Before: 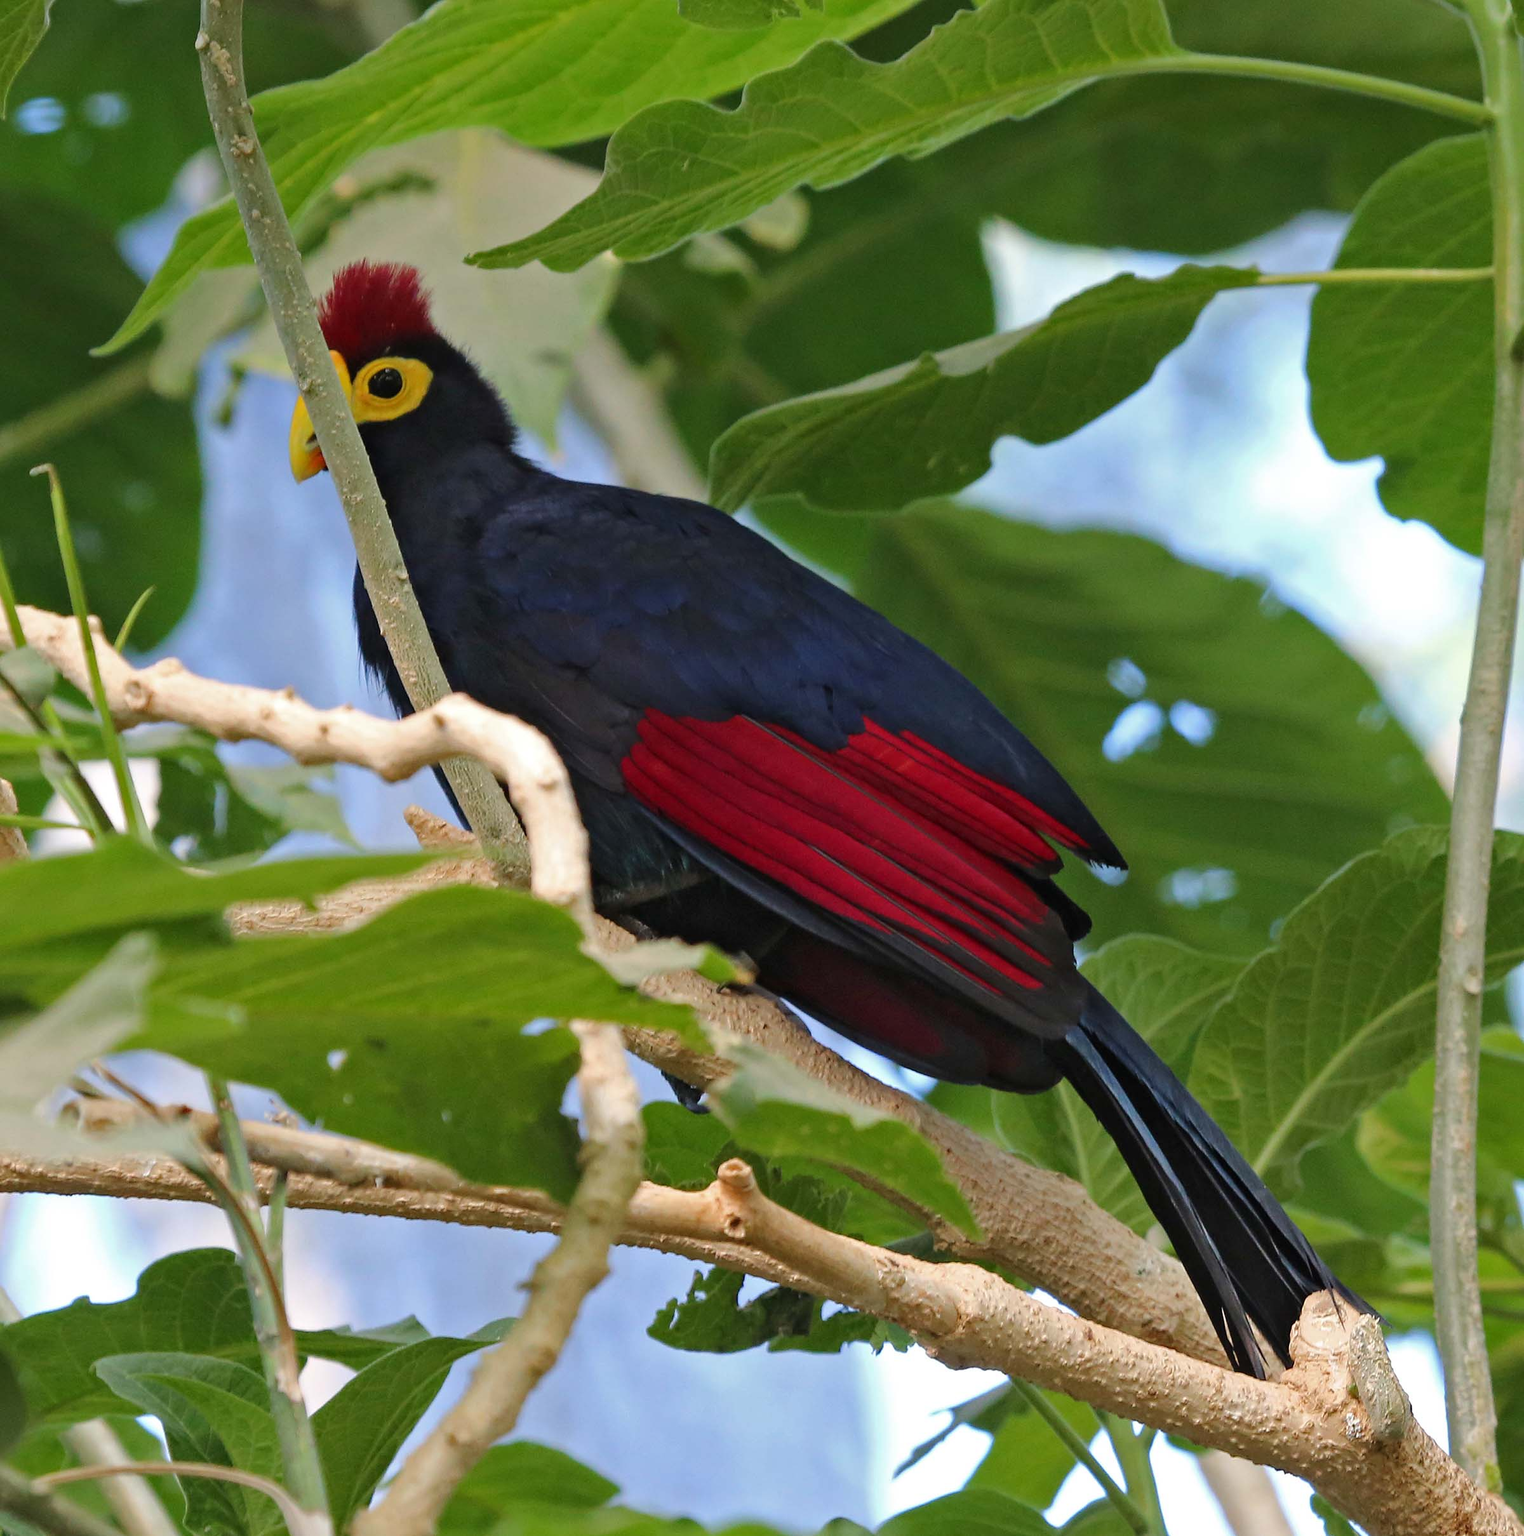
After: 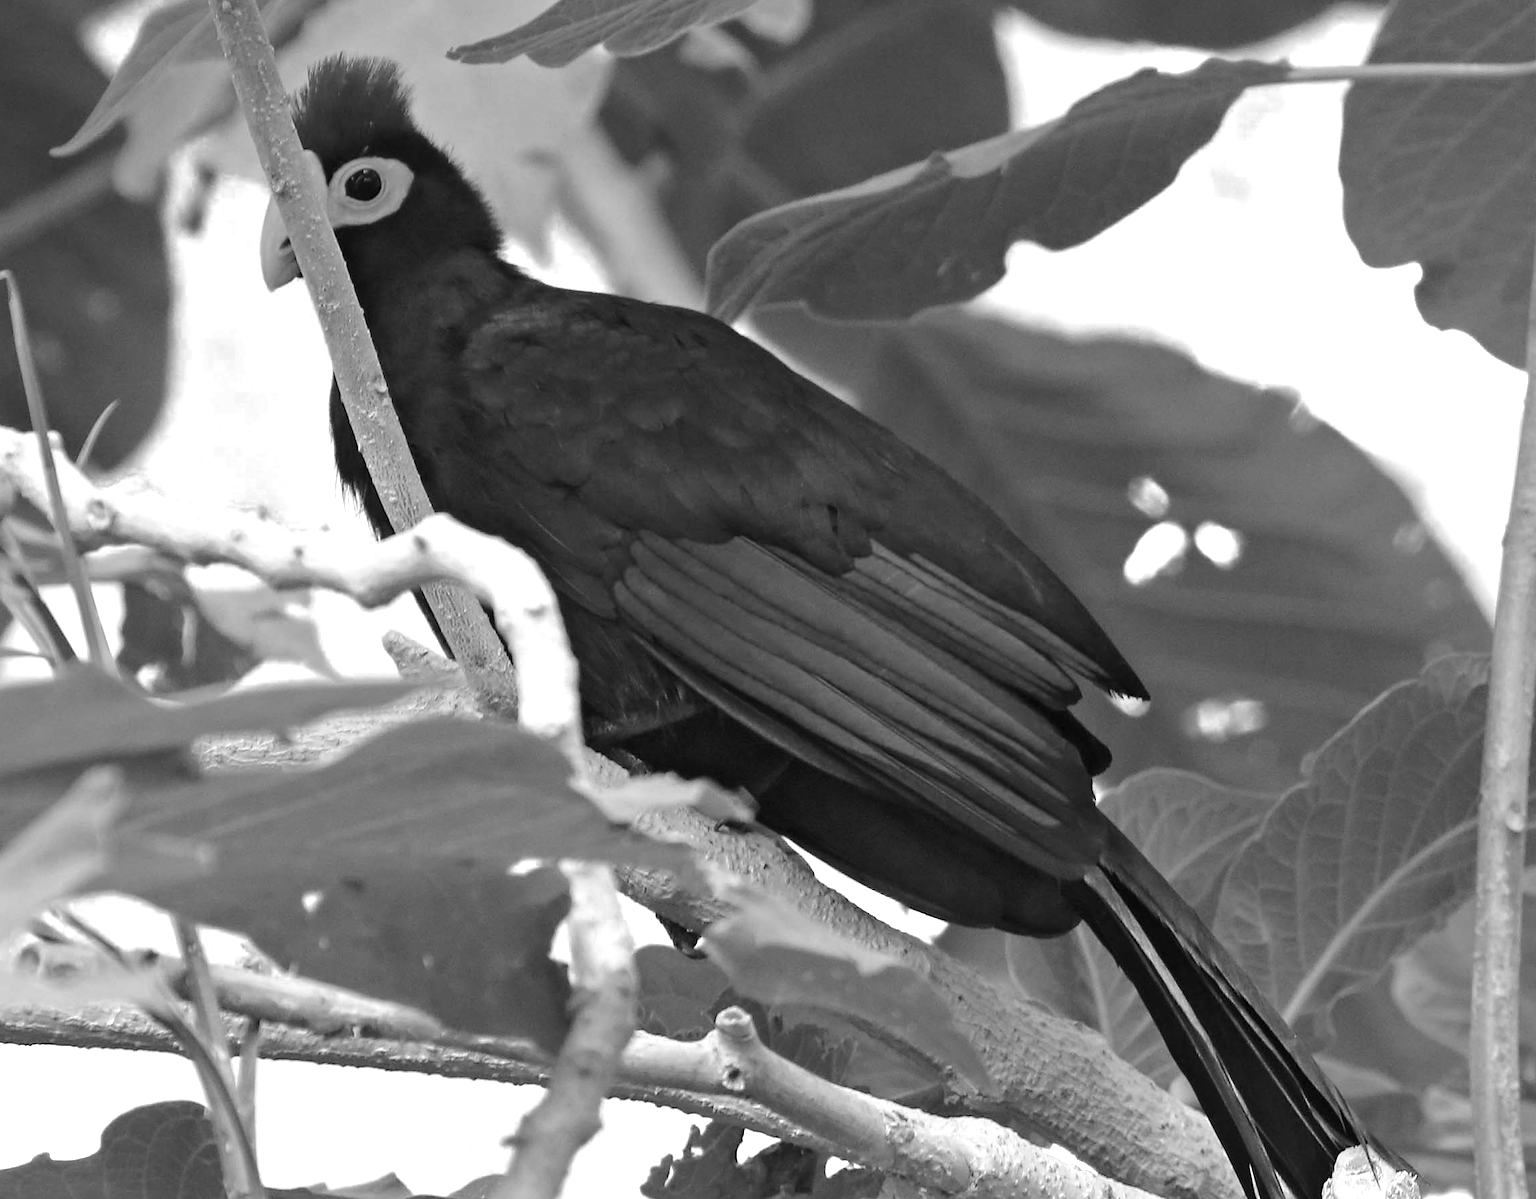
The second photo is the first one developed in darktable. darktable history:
crop and rotate: left 2.805%, top 13.62%, right 2.054%, bottom 12.655%
exposure: exposure 0.495 EV
color zones: curves: ch0 [(0, 0.613) (0.01, 0.613) (0.245, 0.448) (0.498, 0.529) (0.642, 0.665) (0.879, 0.777) (0.99, 0.613)]; ch1 [(0, 0) (0.143, 0) (0.286, 0) (0.429, 0) (0.571, 0) (0.714, 0) (0.857, 0)]
